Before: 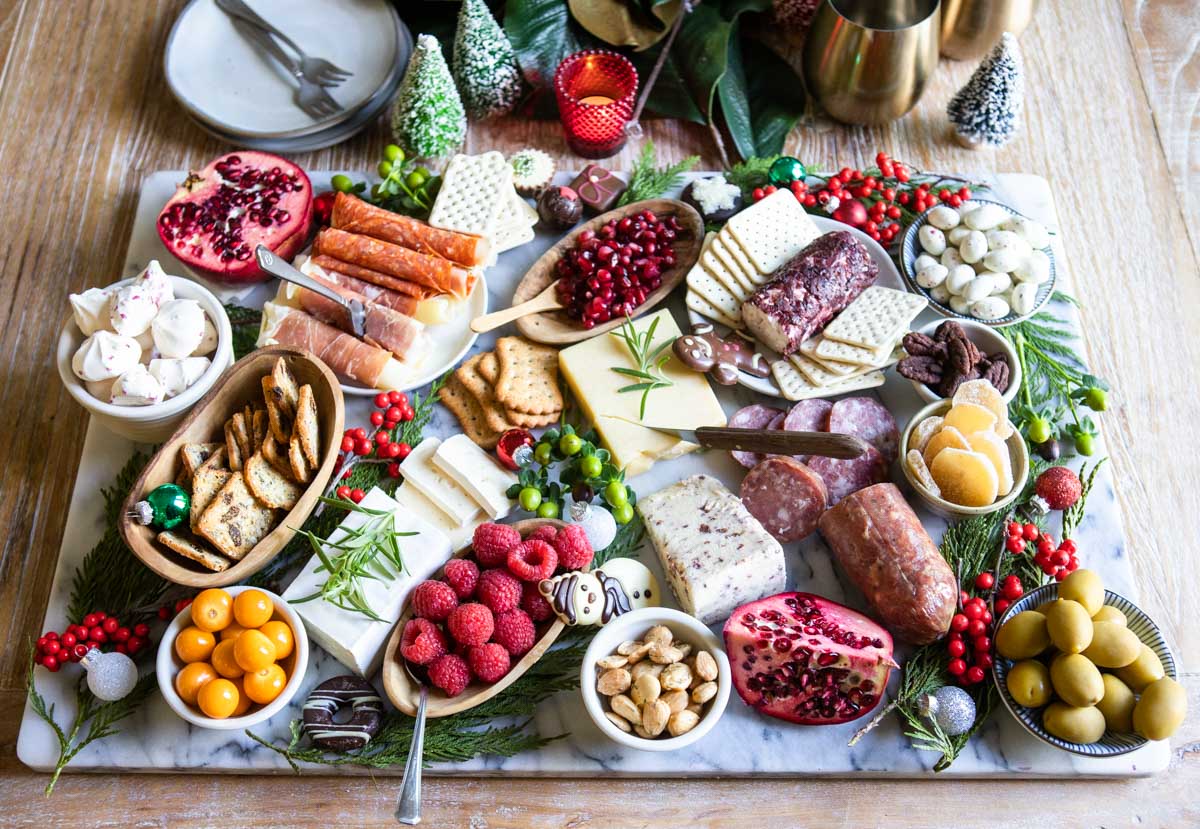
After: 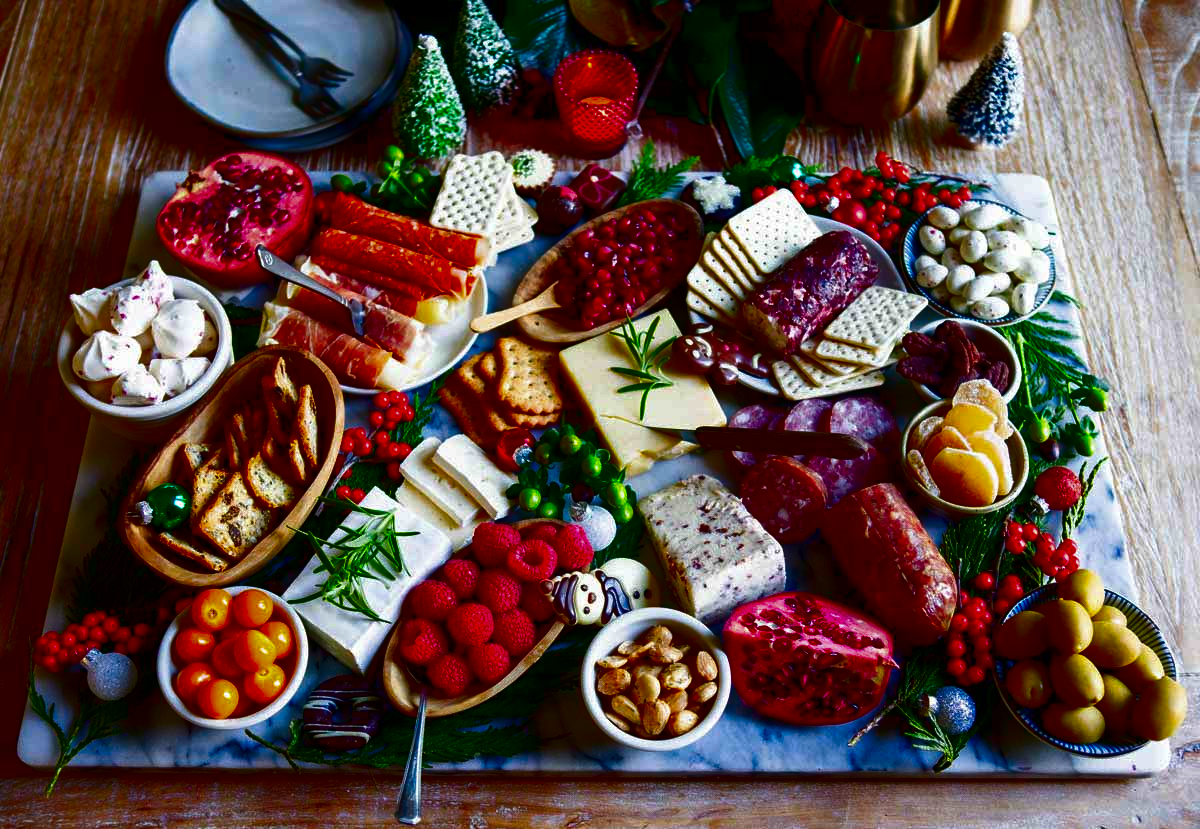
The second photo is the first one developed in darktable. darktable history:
contrast brightness saturation: brightness -0.986, saturation 1
